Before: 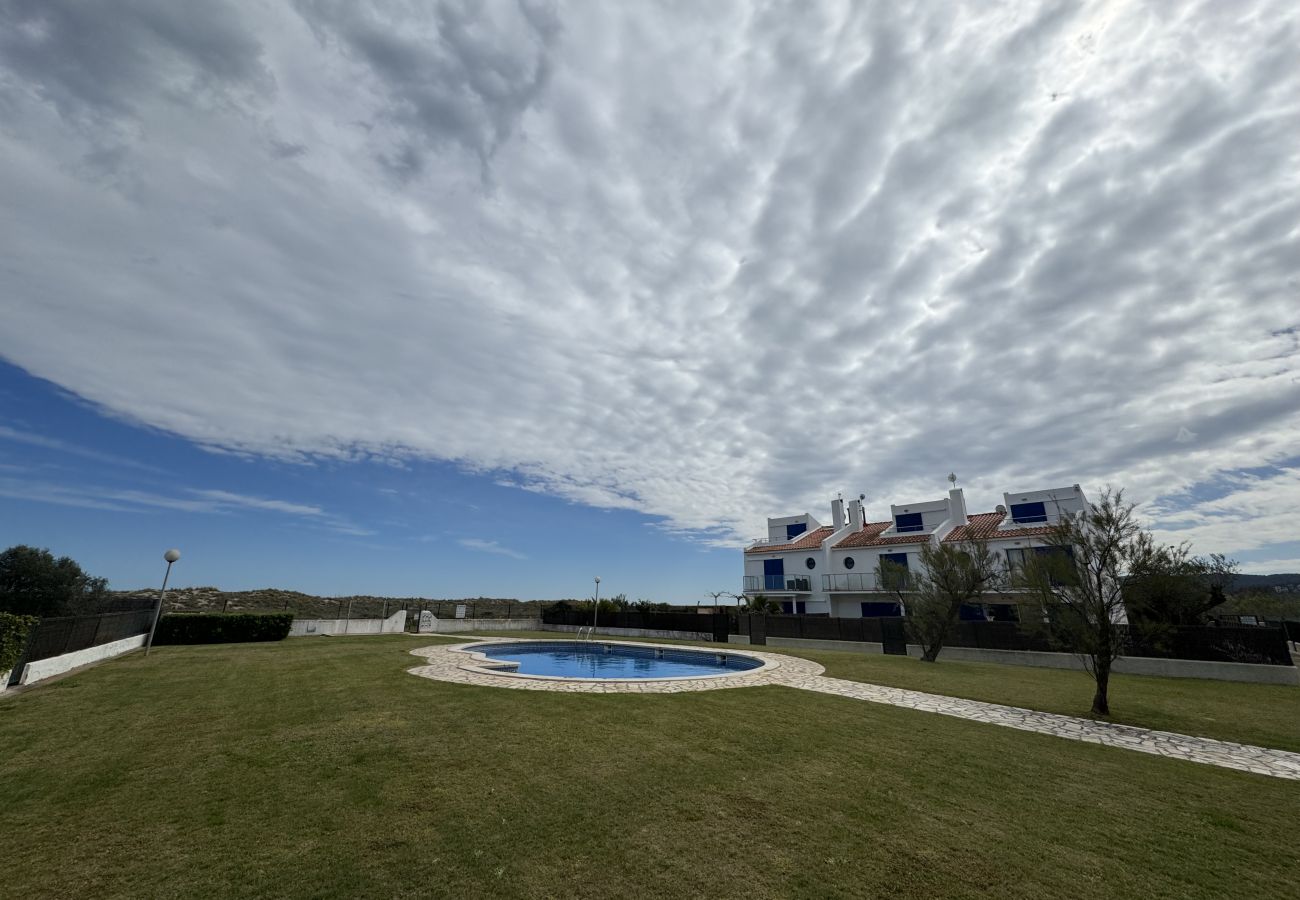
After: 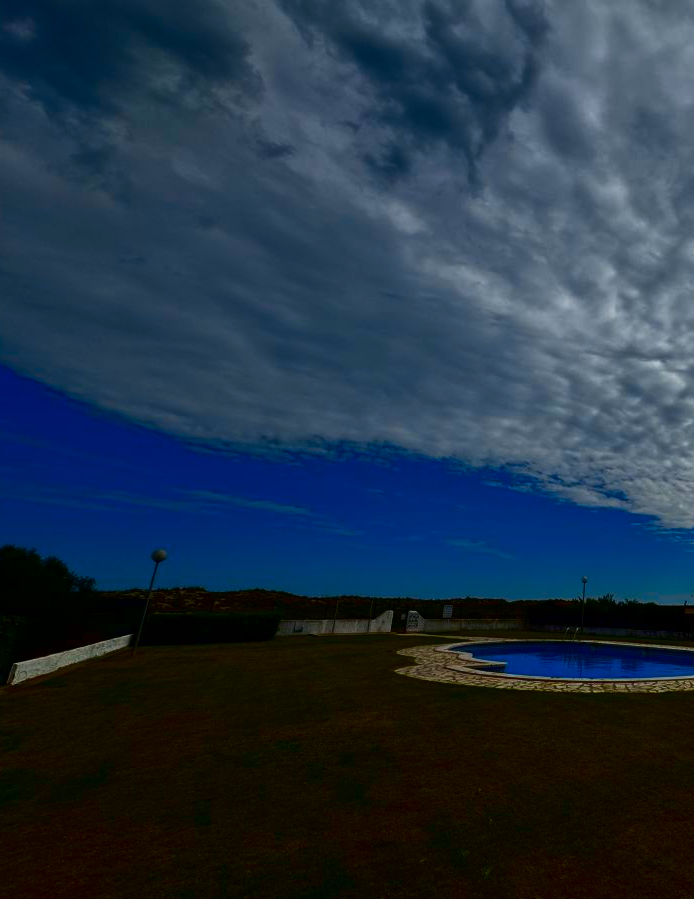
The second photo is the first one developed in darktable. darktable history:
contrast brightness saturation: brightness -0.996, saturation 0.987
crop: left 1.04%, right 45.574%, bottom 0.091%
